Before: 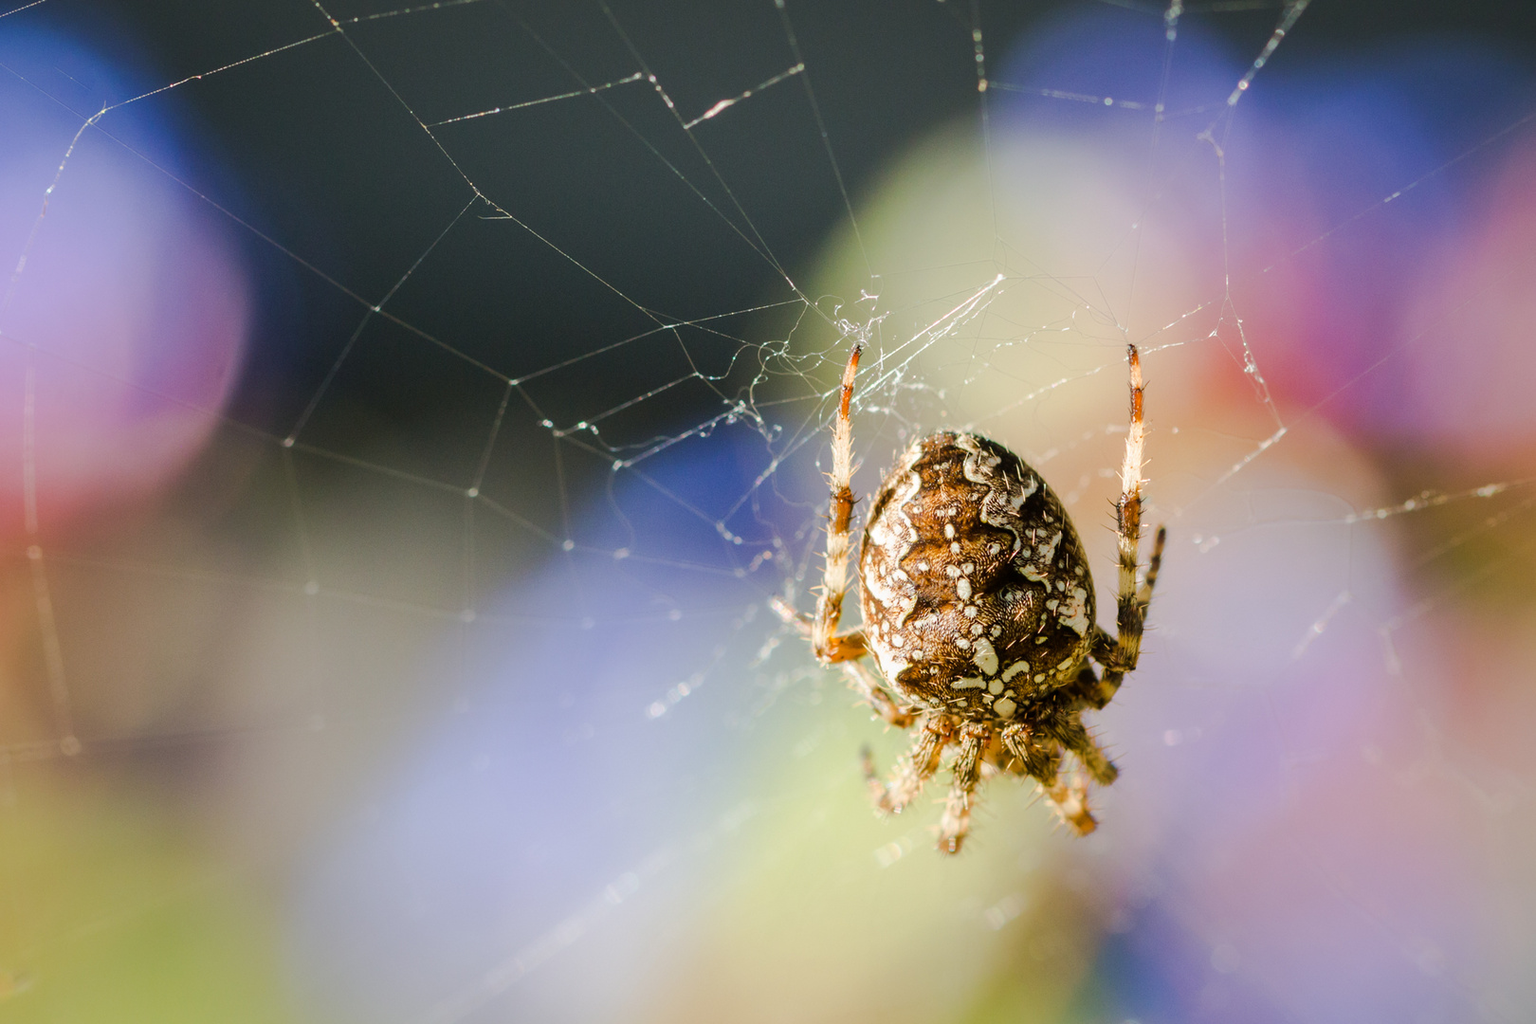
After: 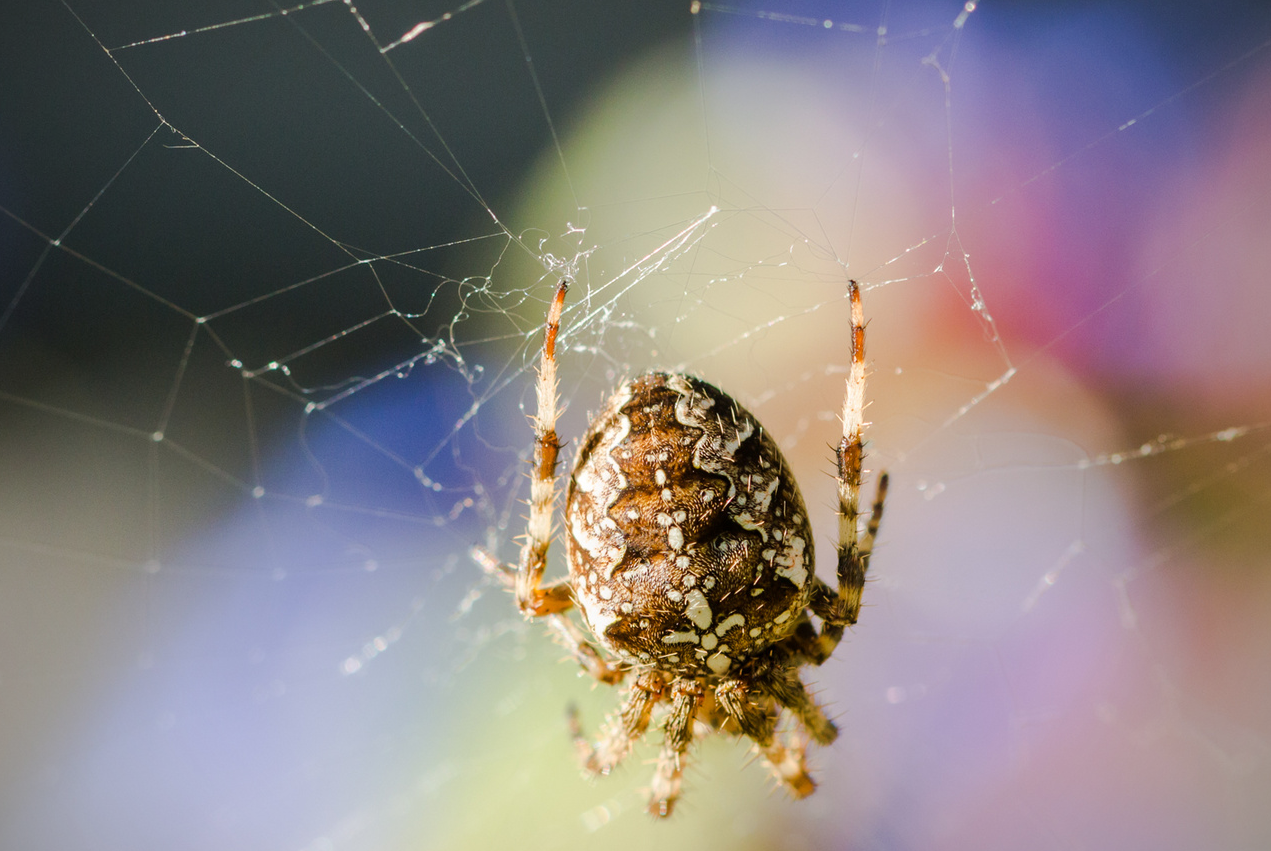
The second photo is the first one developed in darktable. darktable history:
crop and rotate: left 21.097%, top 7.832%, right 0.444%, bottom 13.316%
vignetting: fall-off radius 93.66%
